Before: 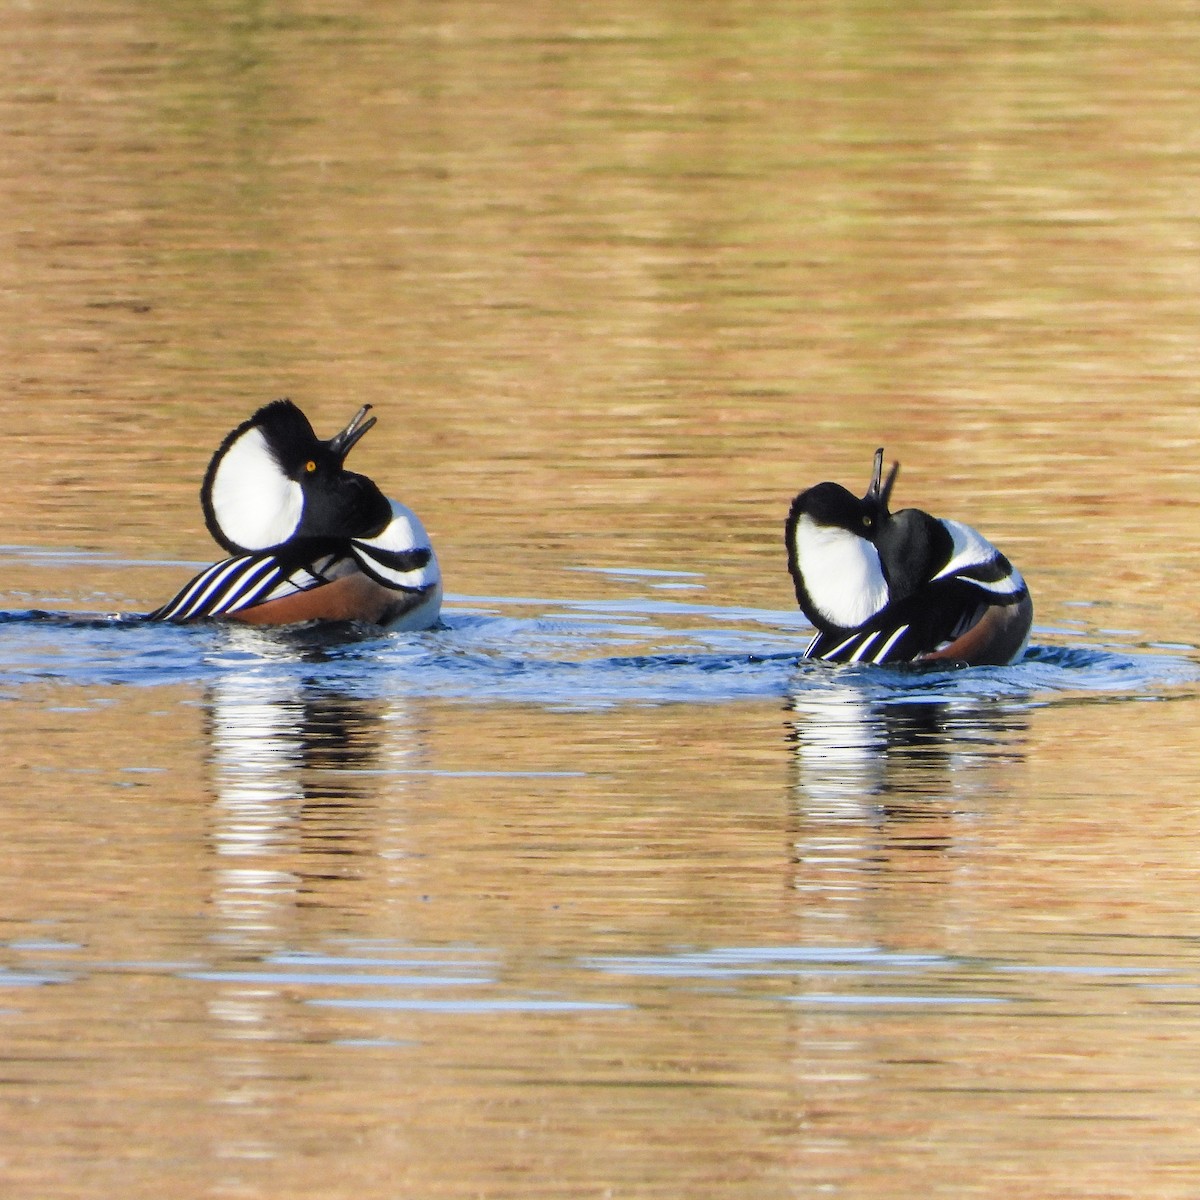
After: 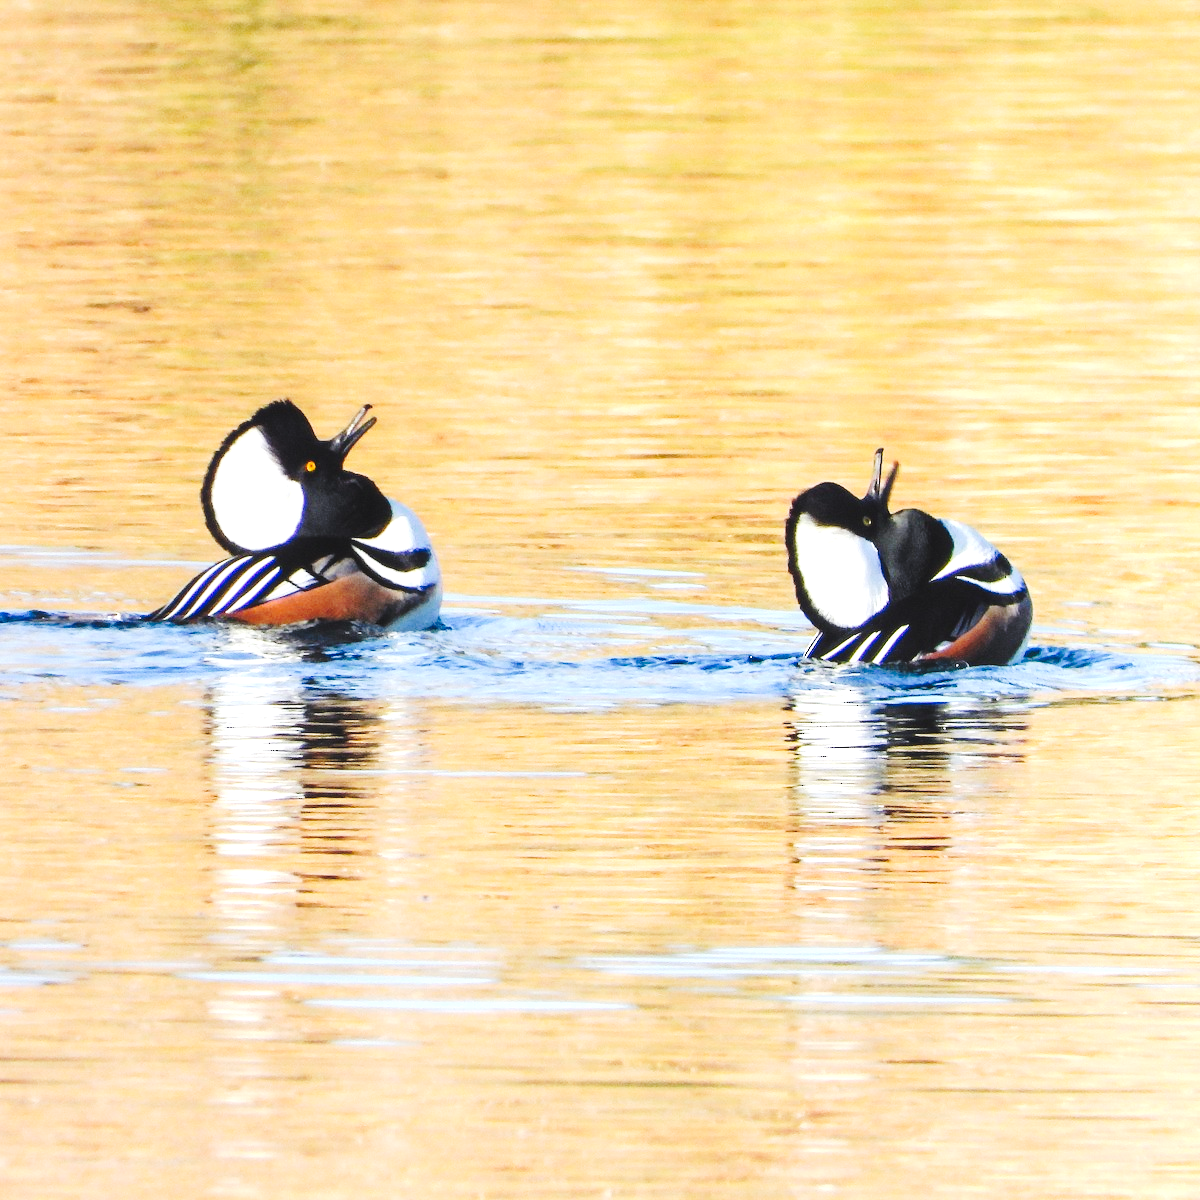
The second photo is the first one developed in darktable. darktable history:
exposure: black level correction -0.002, exposure 0.708 EV, compensate exposure bias true, compensate highlight preservation false
tone curve: curves: ch0 [(0, 0) (0.003, 0.046) (0.011, 0.052) (0.025, 0.059) (0.044, 0.069) (0.069, 0.084) (0.1, 0.107) (0.136, 0.133) (0.177, 0.171) (0.224, 0.216) (0.277, 0.293) (0.335, 0.371) (0.399, 0.481) (0.468, 0.577) (0.543, 0.662) (0.623, 0.749) (0.709, 0.831) (0.801, 0.891) (0.898, 0.942) (1, 1)], preserve colors none
